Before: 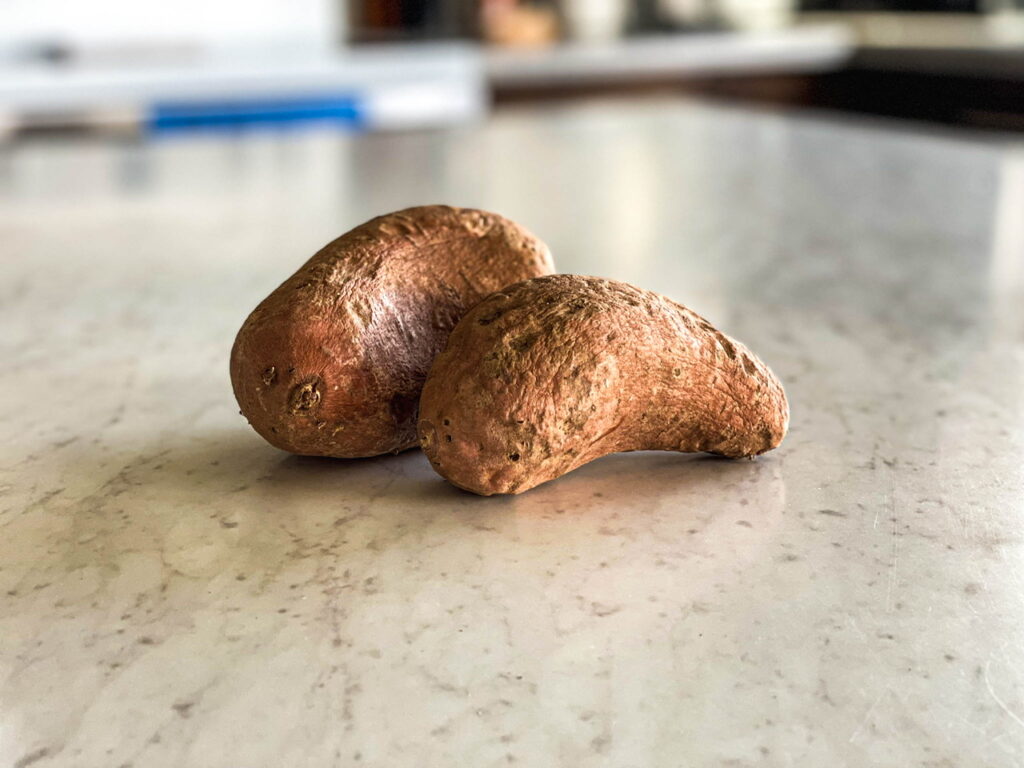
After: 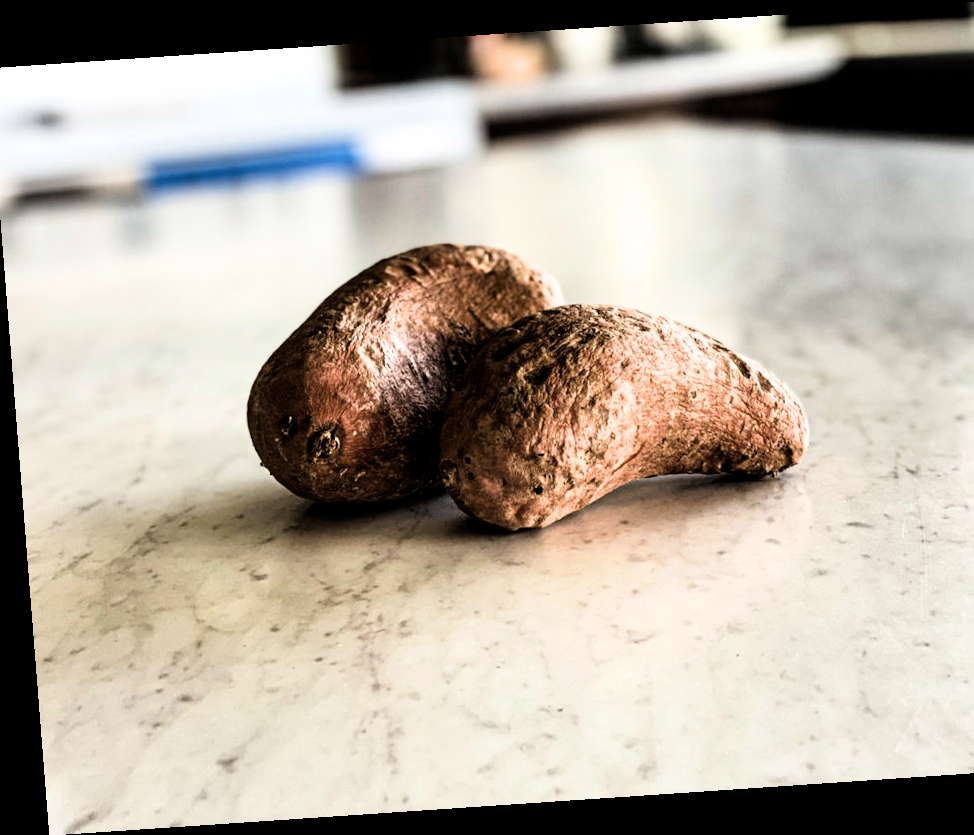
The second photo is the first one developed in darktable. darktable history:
filmic rgb: black relative exposure -3.75 EV, white relative exposure 2.4 EV, dynamic range scaling -50%, hardness 3.42, latitude 30%, contrast 1.8
crop and rotate: left 1.088%, right 8.807%
rotate and perspective: rotation -4.2°, shear 0.006, automatic cropping off
contrast brightness saturation: contrast 0.01, saturation -0.05
